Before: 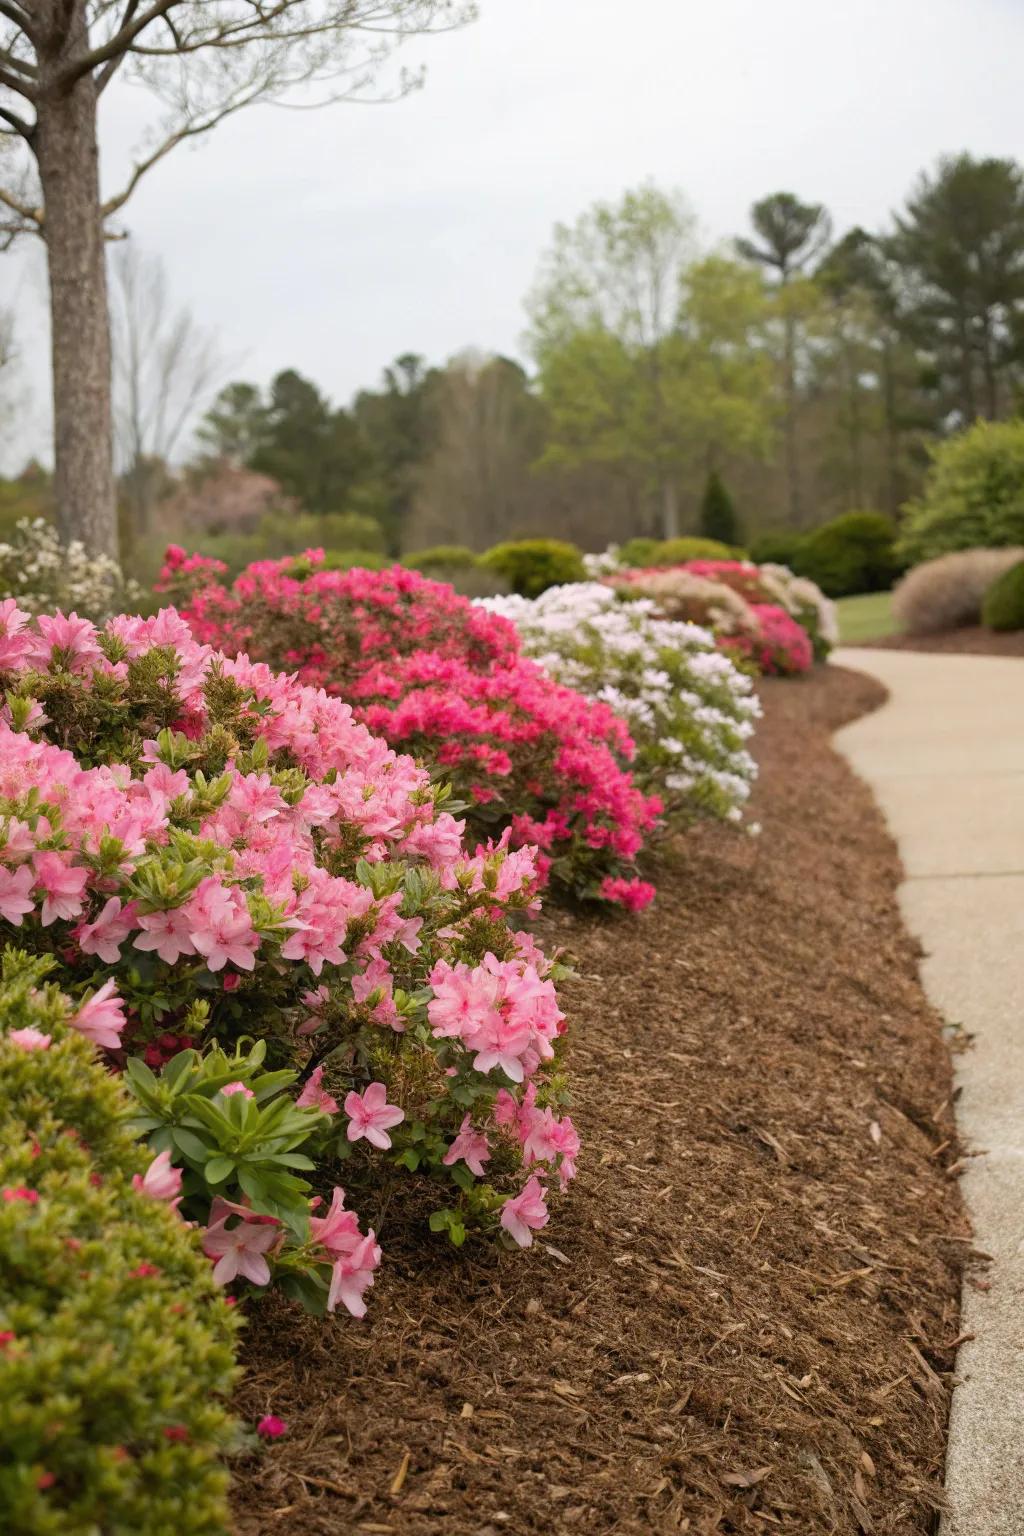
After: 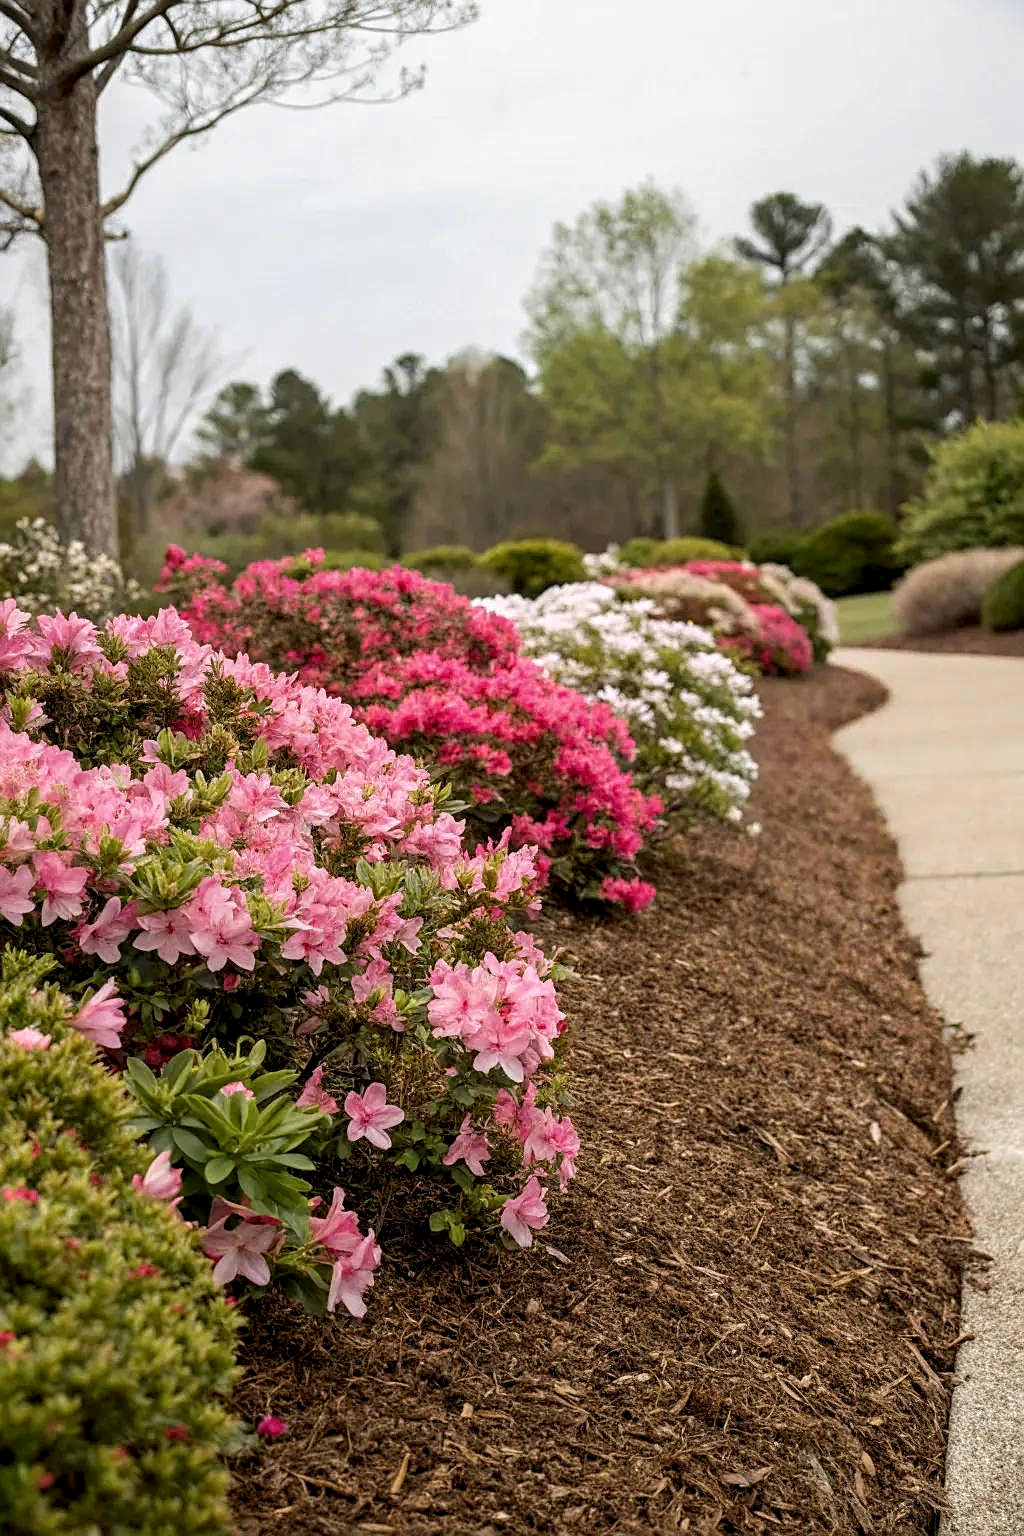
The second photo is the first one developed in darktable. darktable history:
sharpen: amount 0.556
local contrast: detail 150%
exposure: exposure -0.156 EV, compensate exposure bias true, compensate highlight preservation false
